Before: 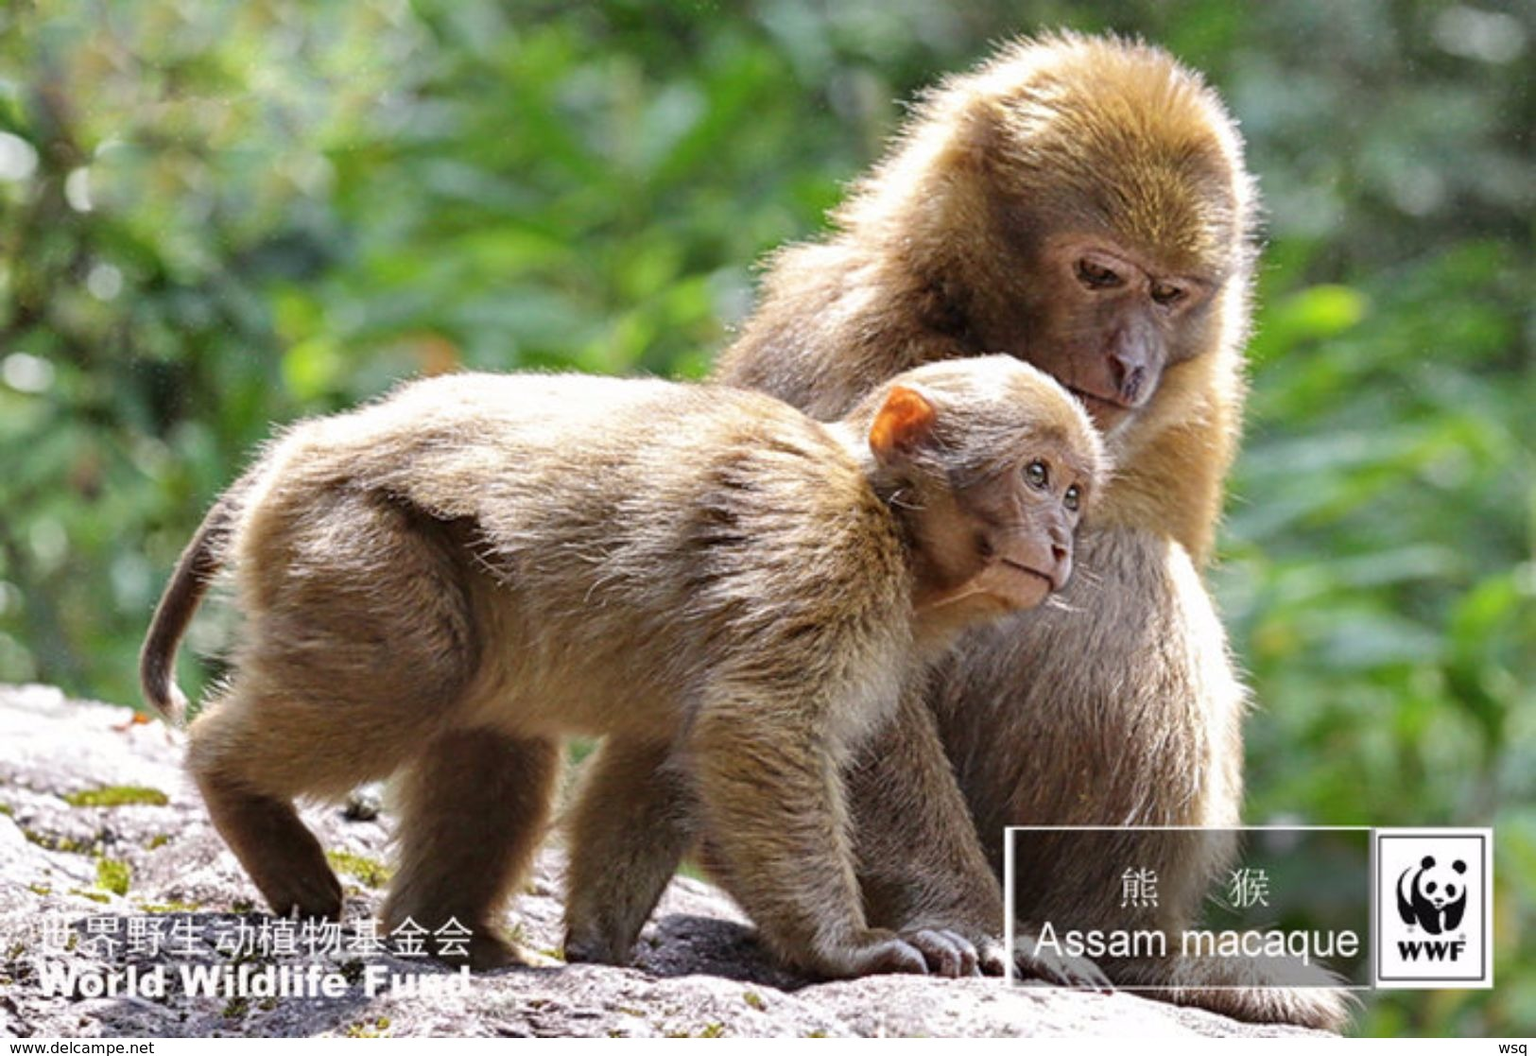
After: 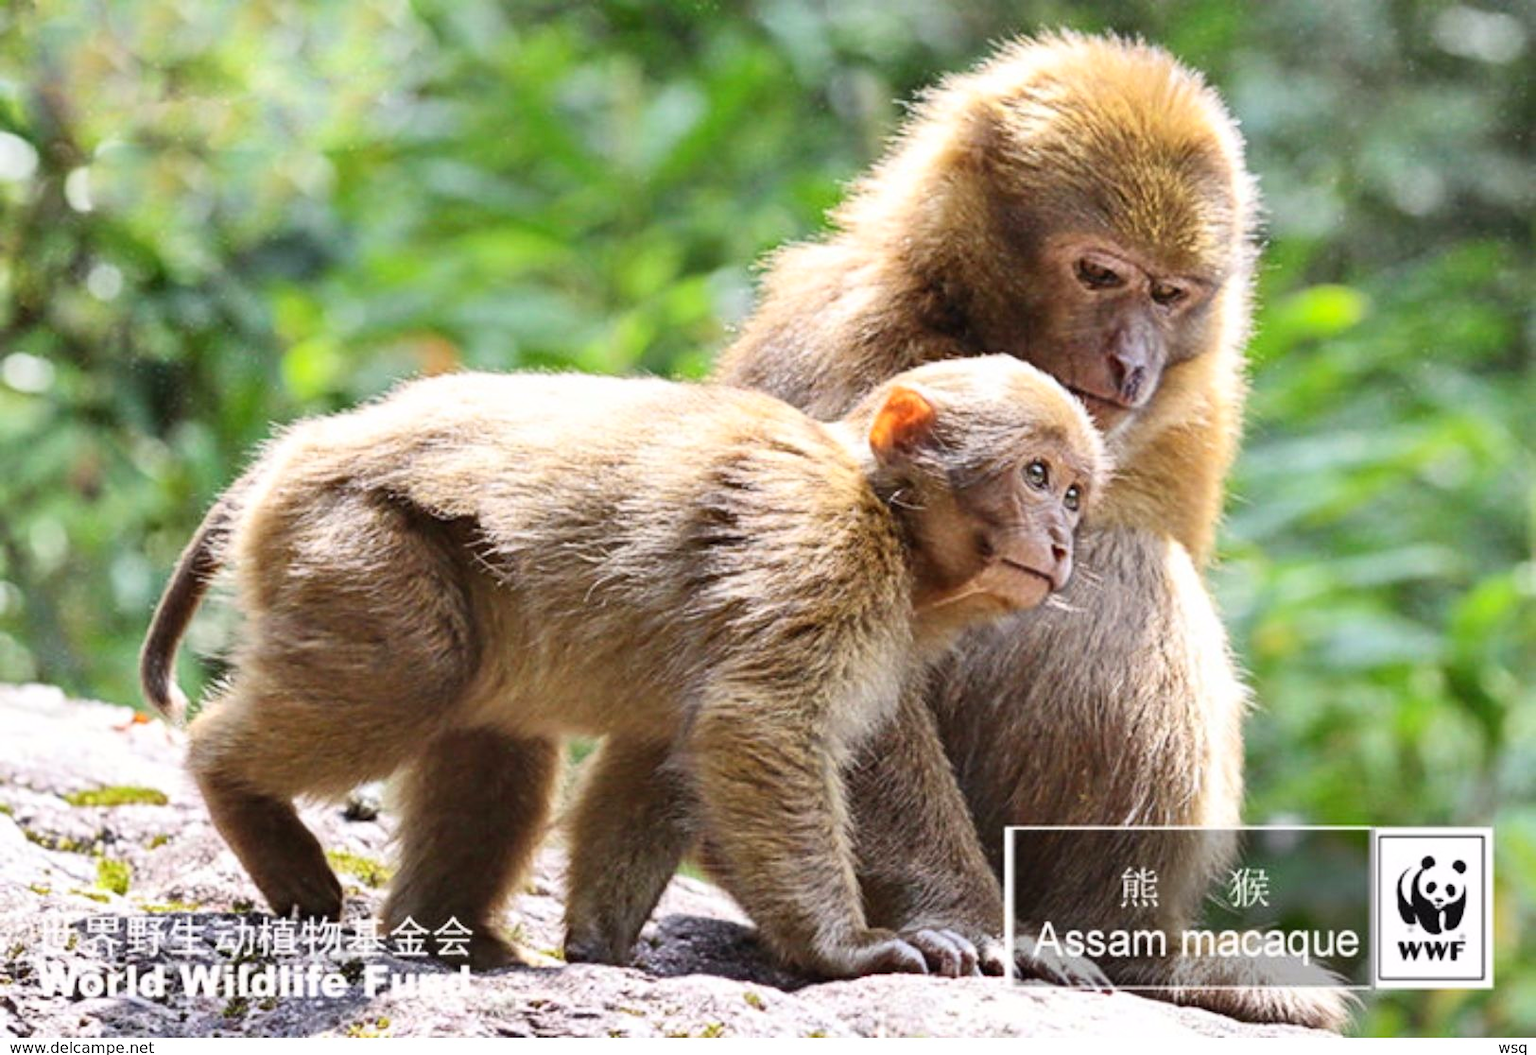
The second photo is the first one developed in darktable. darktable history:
contrast brightness saturation: contrast 0.201, brightness 0.143, saturation 0.149
